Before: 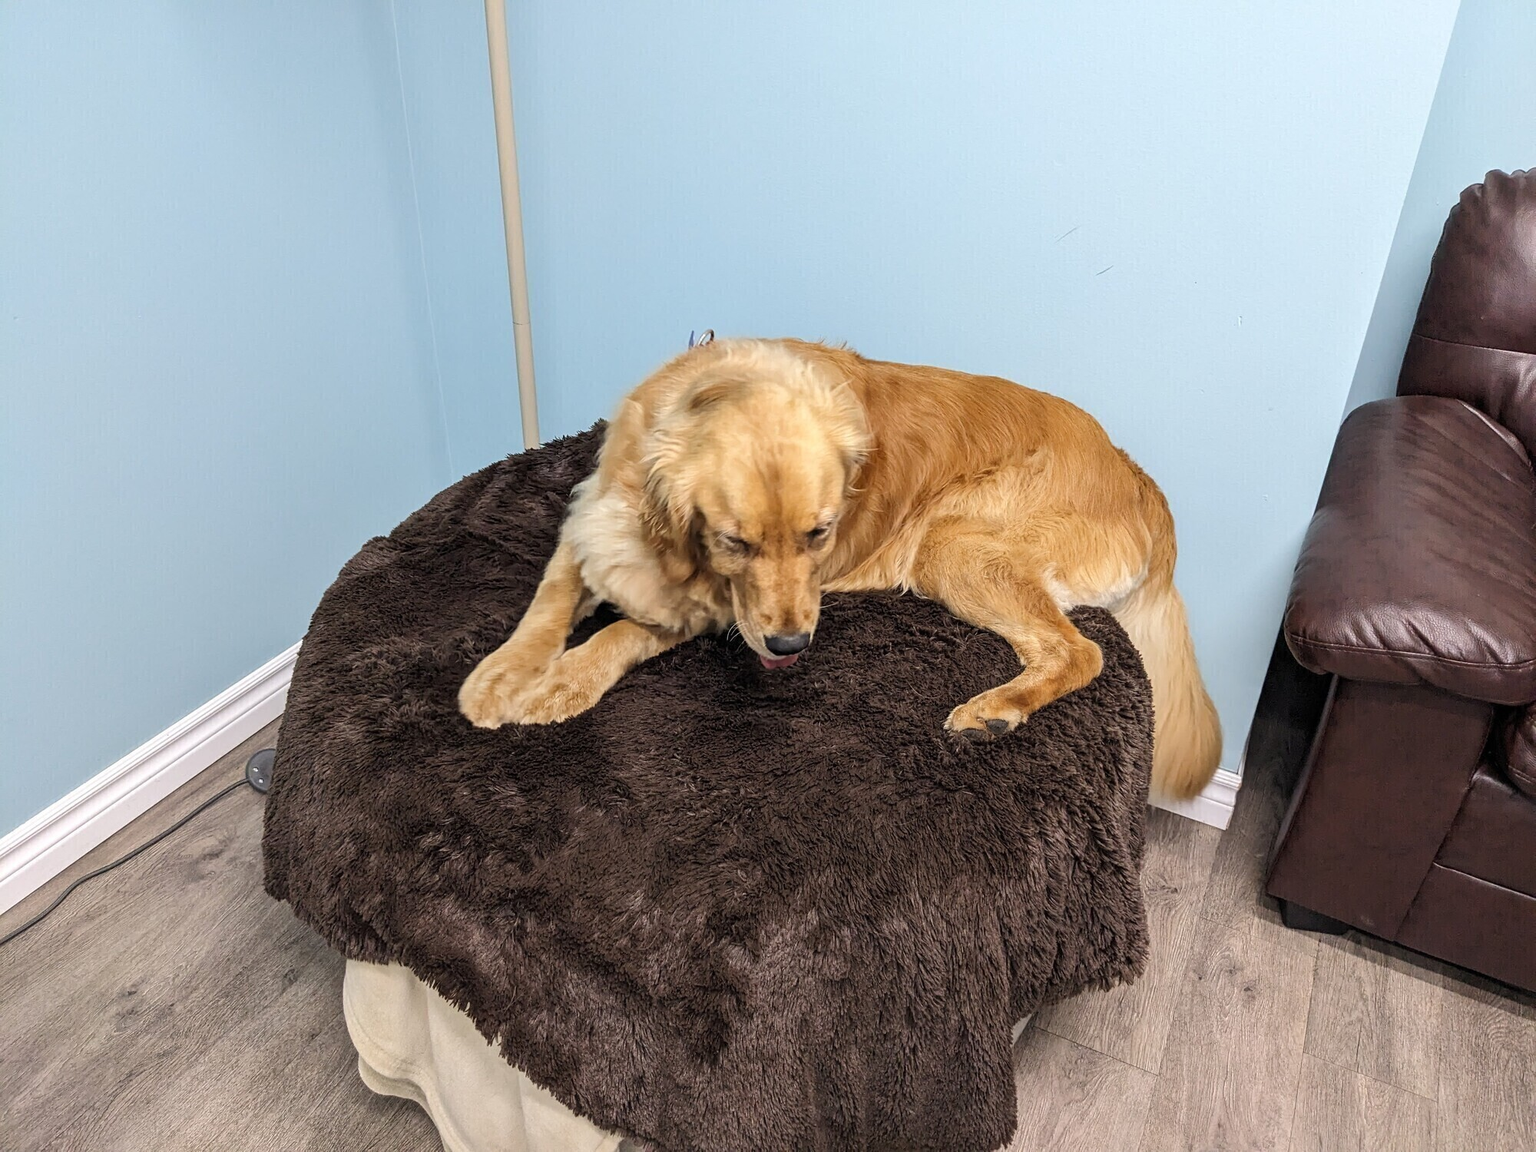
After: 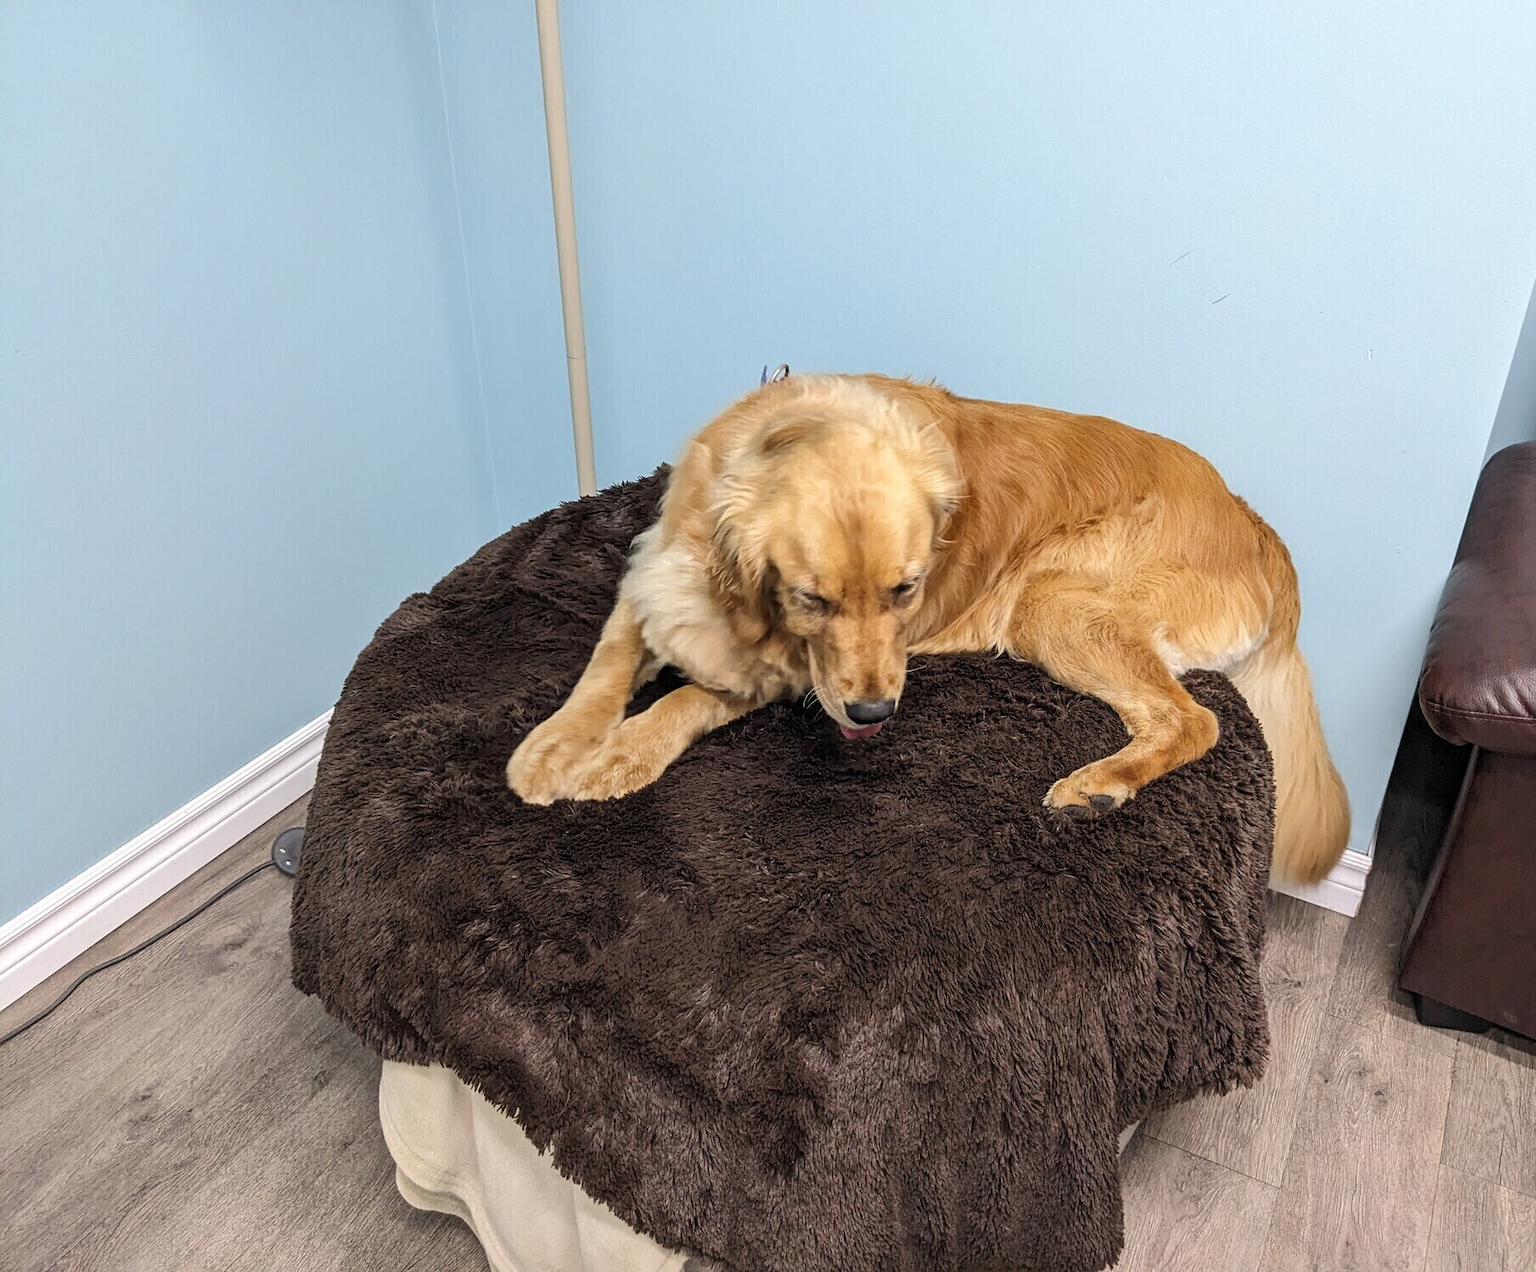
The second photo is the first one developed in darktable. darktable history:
crop: right 9.49%, bottom 0.033%
